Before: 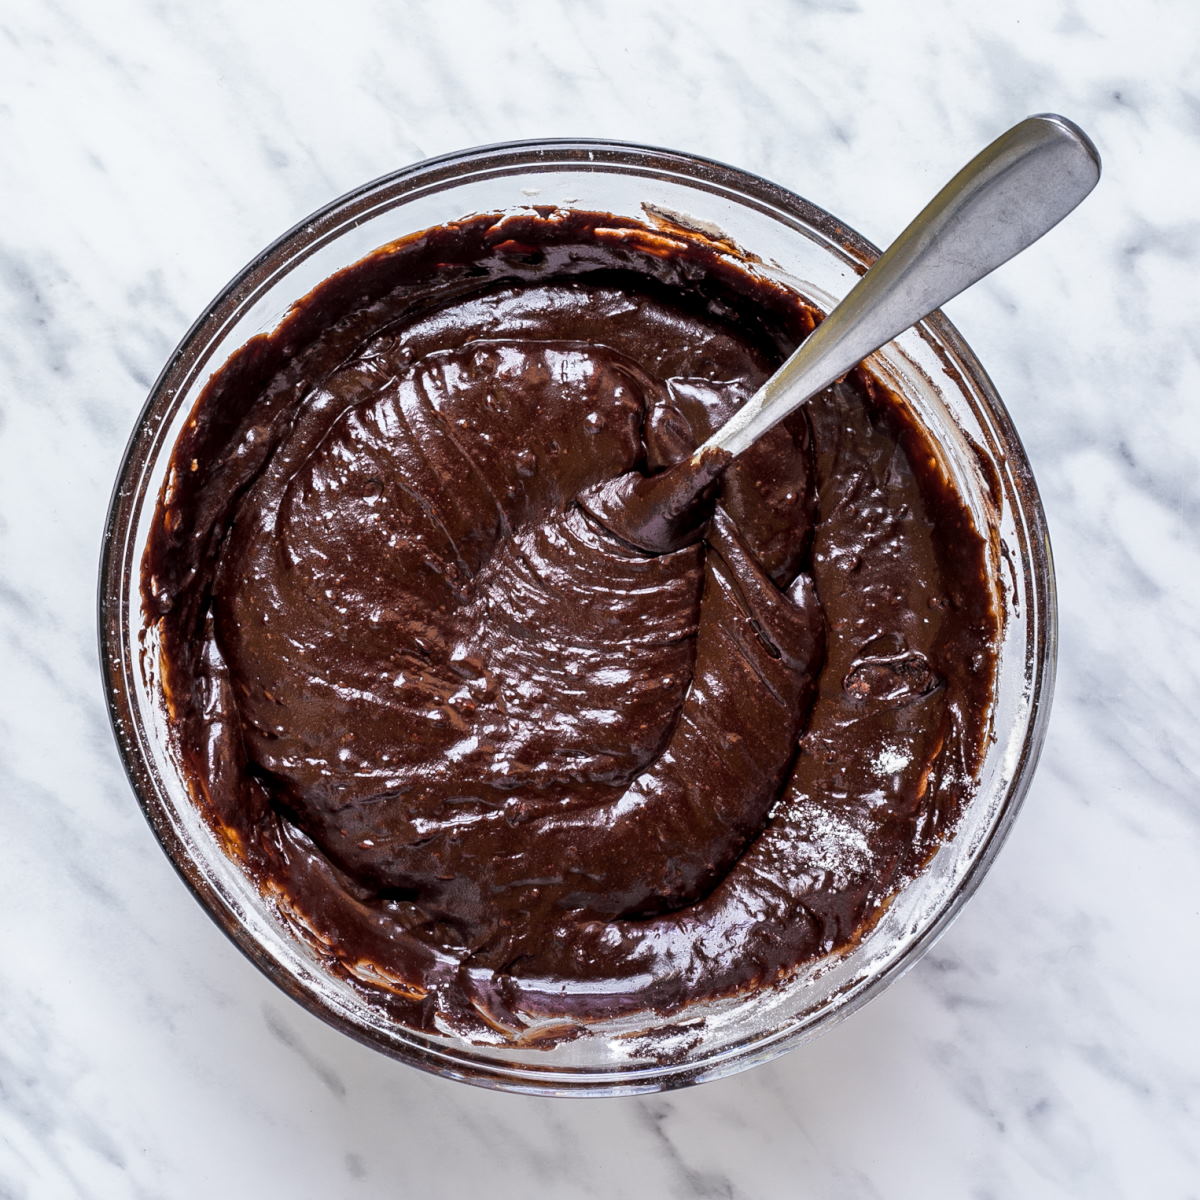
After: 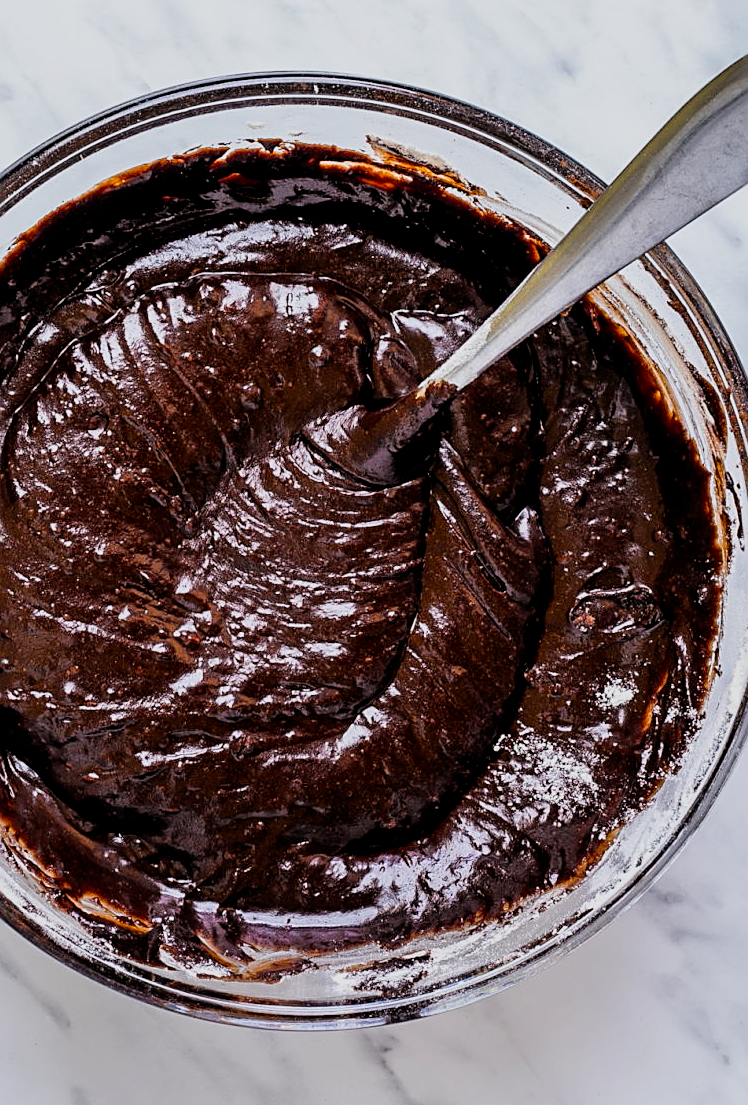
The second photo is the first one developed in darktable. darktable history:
crop and rotate: left 22.918%, top 5.629%, right 14.711%, bottom 2.247%
filmic rgb: black relative exposure -7.75 EV, white relative exposure 4.4 EV, threshold 3 EV, target black luminance 0%, hardness 3.76, latitude 50.51%, contrast 1.074, highlights saturation mix 10%, shadows ↔ highlights balance -0.22%, color science v4 (2020), enable highlight reconstruction true
sharpen: on, module defaults
